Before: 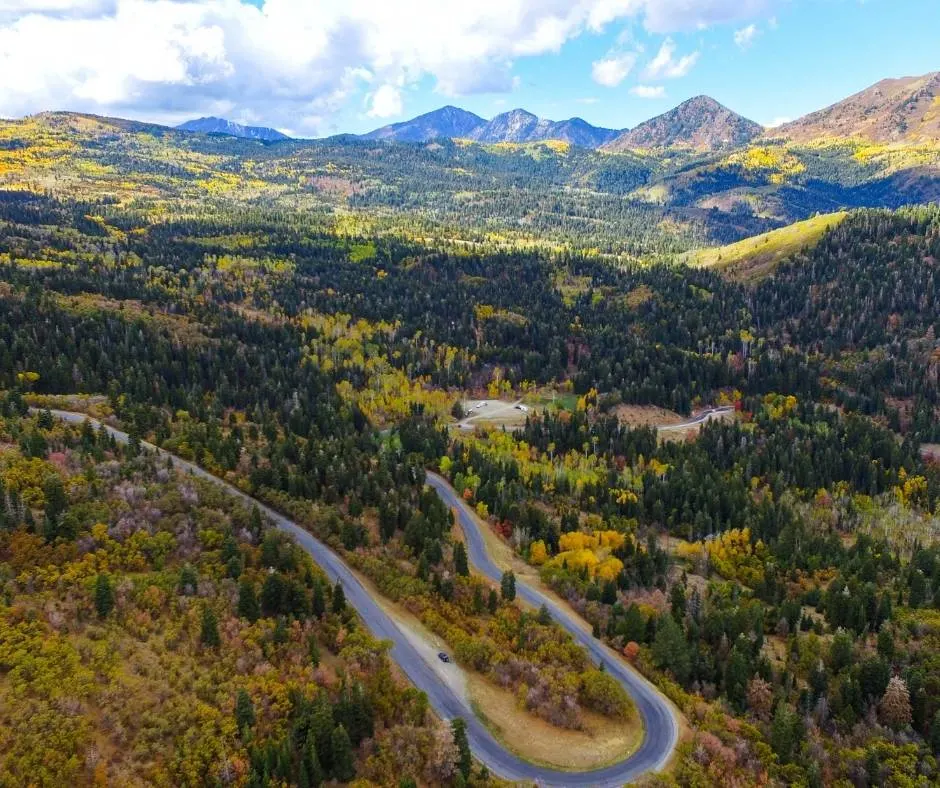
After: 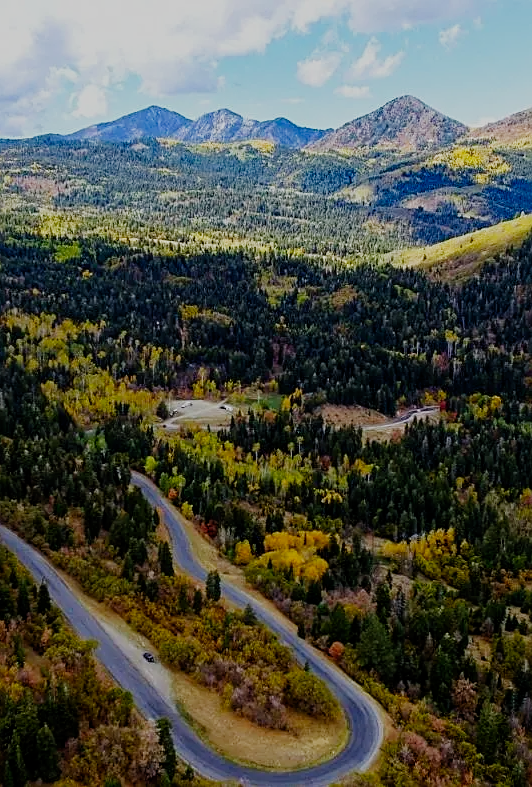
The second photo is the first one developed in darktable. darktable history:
sharpen: on, module defaults
exposure: black level correction 0, exposure 0.2 EV, compensate exposure bias true, compensate highlight preservation false
crop: left 31.458%, top 0%, right 11.876%
filmic rgb: middle gray luminance 29%, black relative exposure -10.3 EV, white relative exposure 5.5 EV, threshold 6 EV, target black luminance 0%, hardness 3.95, latitude 2.04%, contrast 1.132, highlights saturation mix 5%, shadows ↔ highlights balance 15.11%, preserve chrominance no, color science v3 (2019), use custom middle-gray values true, iterations of high-quality reconstruction 0, enable highlight reconstruction true
